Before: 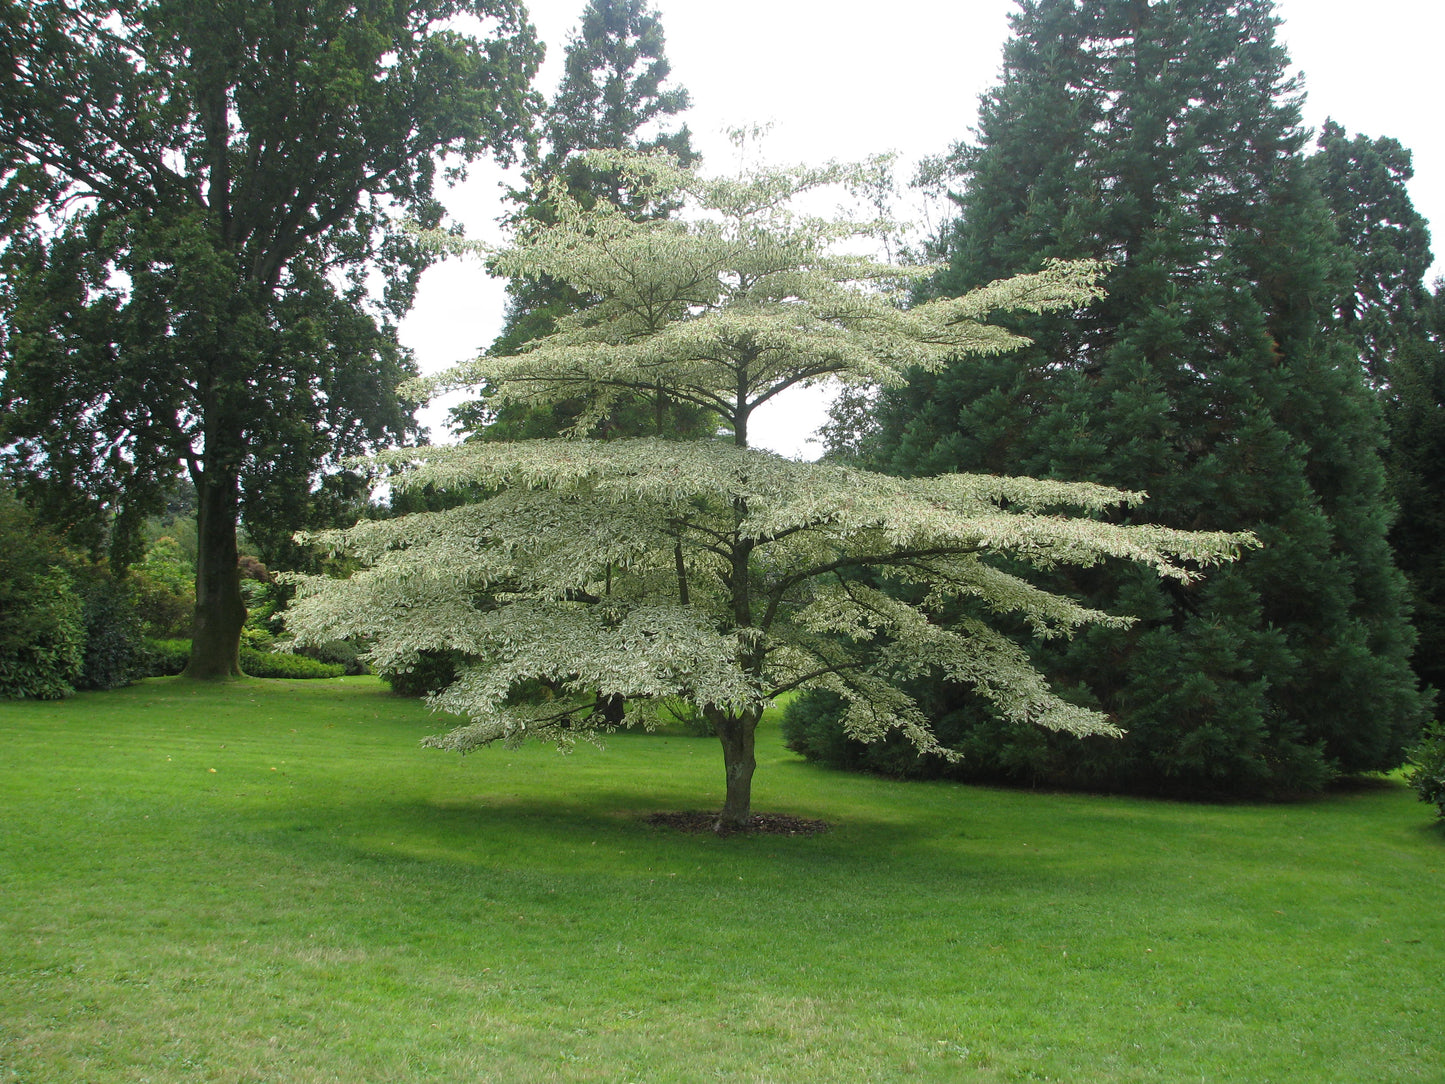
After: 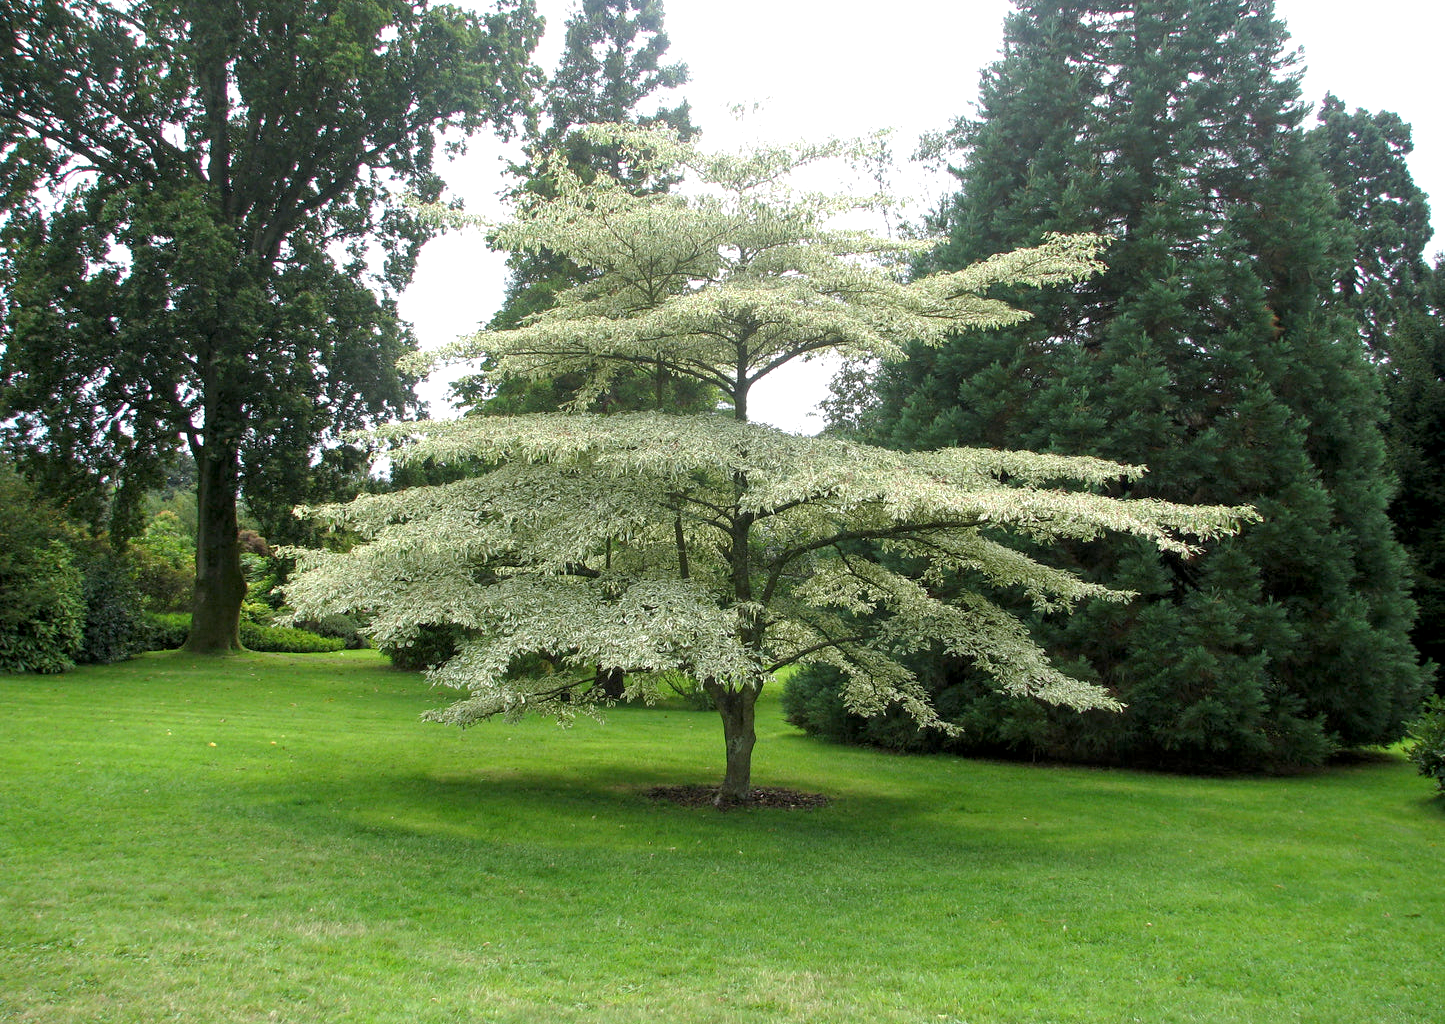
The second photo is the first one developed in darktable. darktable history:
local contrast: highlights 100%, shadows 100%, detail 120%, midtone range 0.2
crop and rotate: top 2.479%, bottom 3.018%
exposure: black level correction 0.005, exposure 0.417 EV, compensate highlight preservation false
